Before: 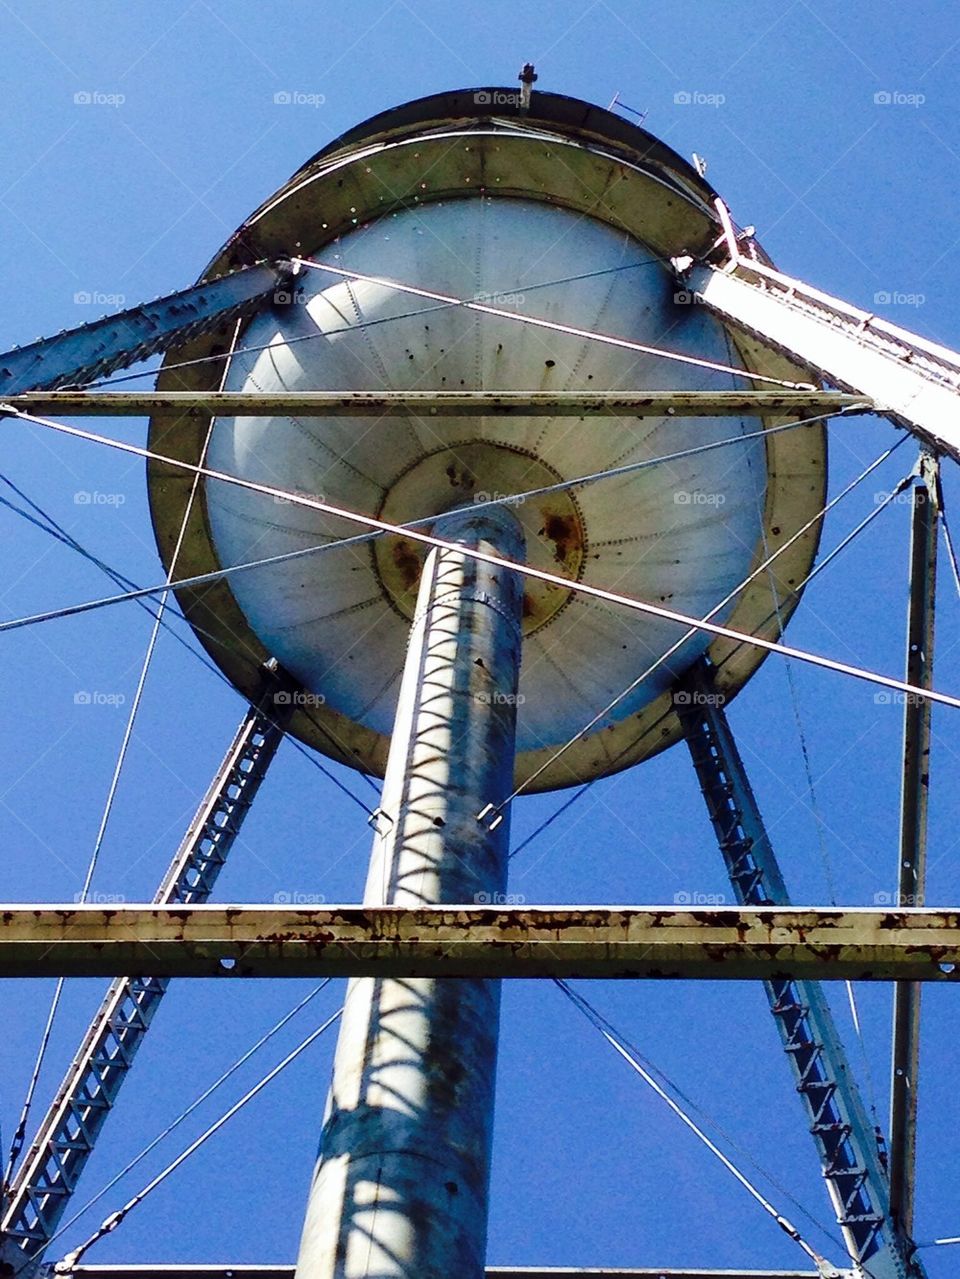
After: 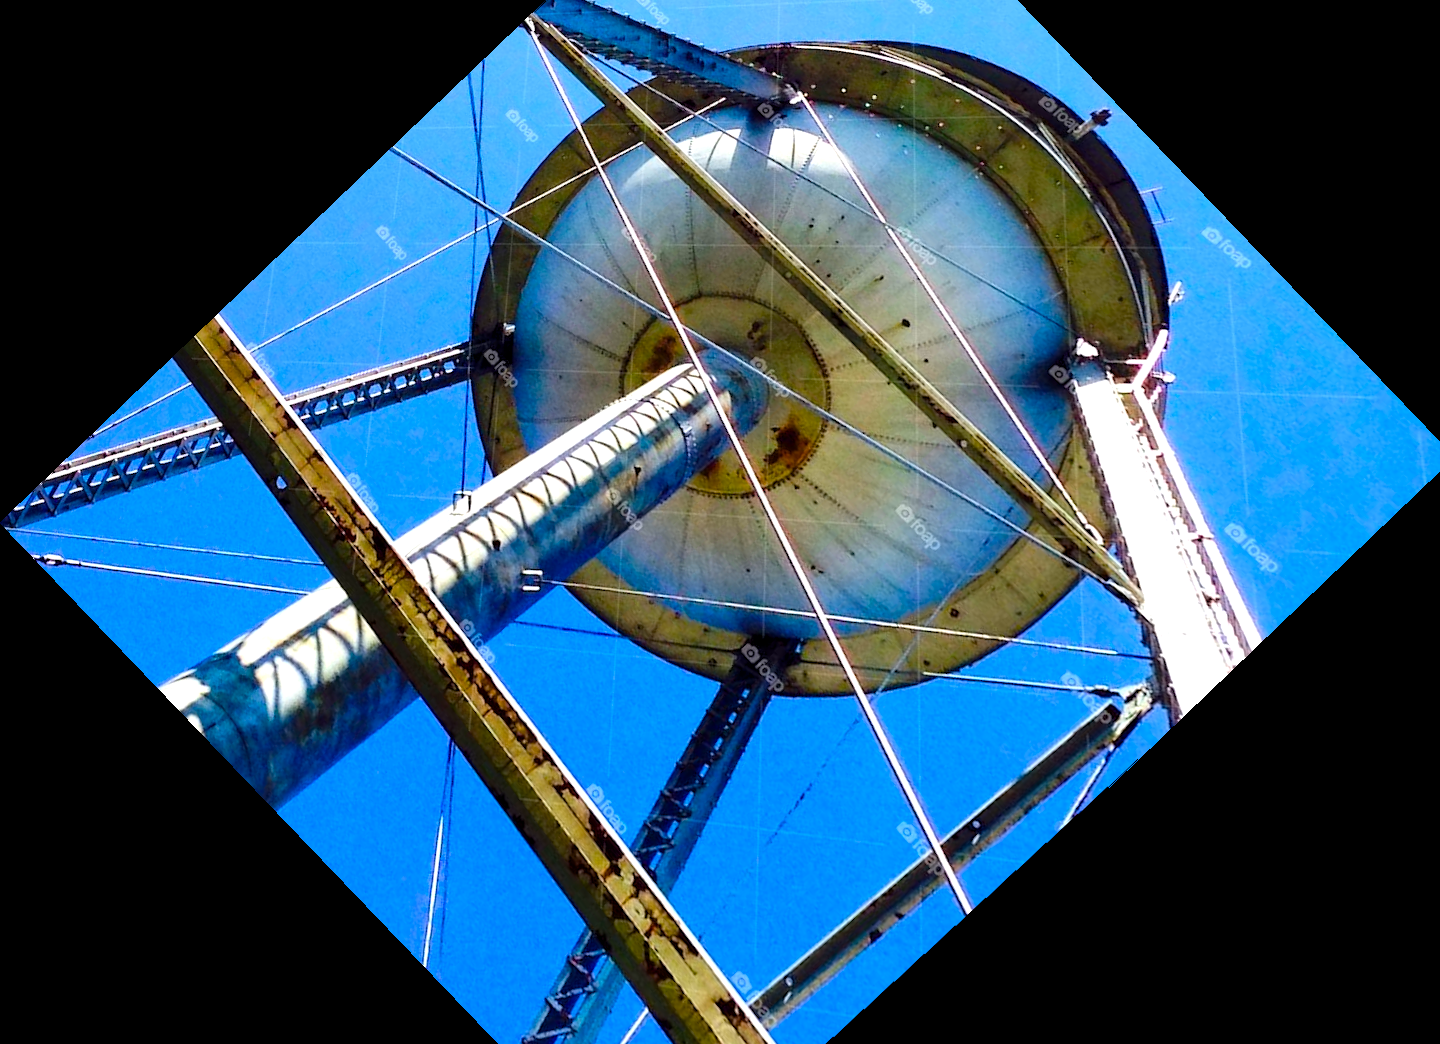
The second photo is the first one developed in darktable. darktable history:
exposure: black level correction 0.001, exposure 0.5 EV, compensate exposure bias true, compensate highlight preservation false
color balance rgb: linear chroma grading › global chroma 15%, perceptual saturation grading › global saturation 30%
rotate and perspective: rotation 1.69°, lens shift (vertical) -0.023, lens shift (horizontal) -0.291, crop left 0.025, crop right 0.988, crop top 0.092, crop bottom 0.842
crop and rotate: angle -46.26°, top 16.234%, right 0.912%, bottom 11.704%
